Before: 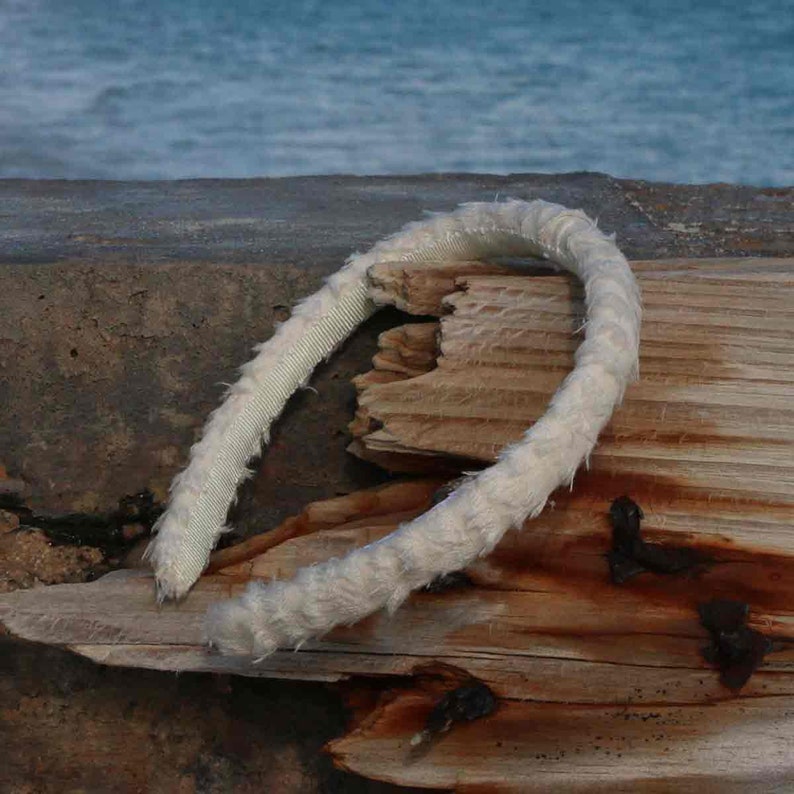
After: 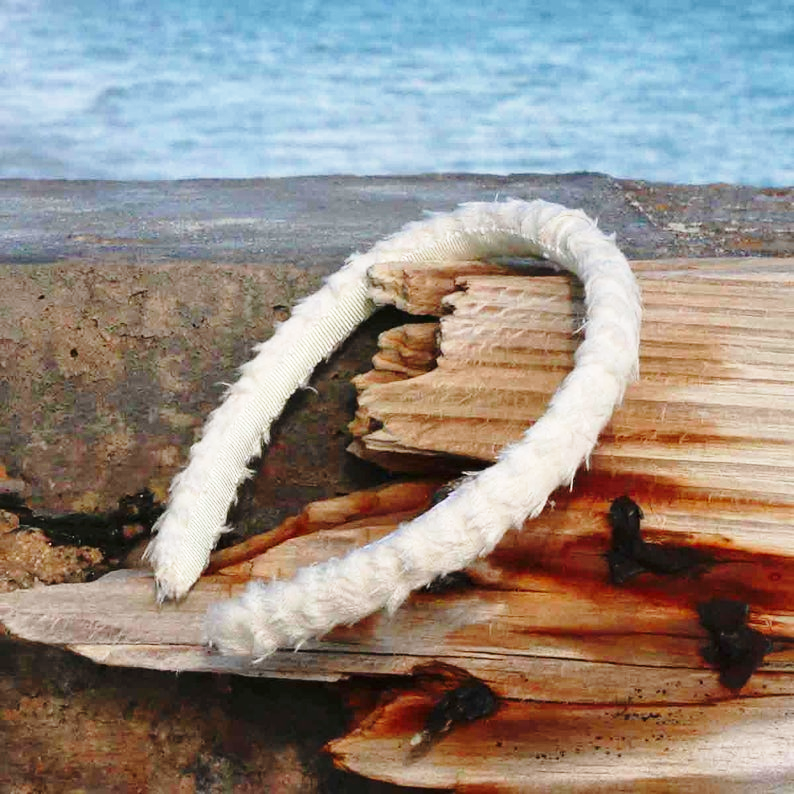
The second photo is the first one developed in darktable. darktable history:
exposure: black level correction 0, exposure 0.703 EV, compensate exposure bias true, compensate highlight preservation false
base curve: curves: ch0 [(0, 0) (0.028, 0.03) (0.121, 0.232) (0.46, 0.748) (0.859, 0.968) (1, 1)], preserve colors none
